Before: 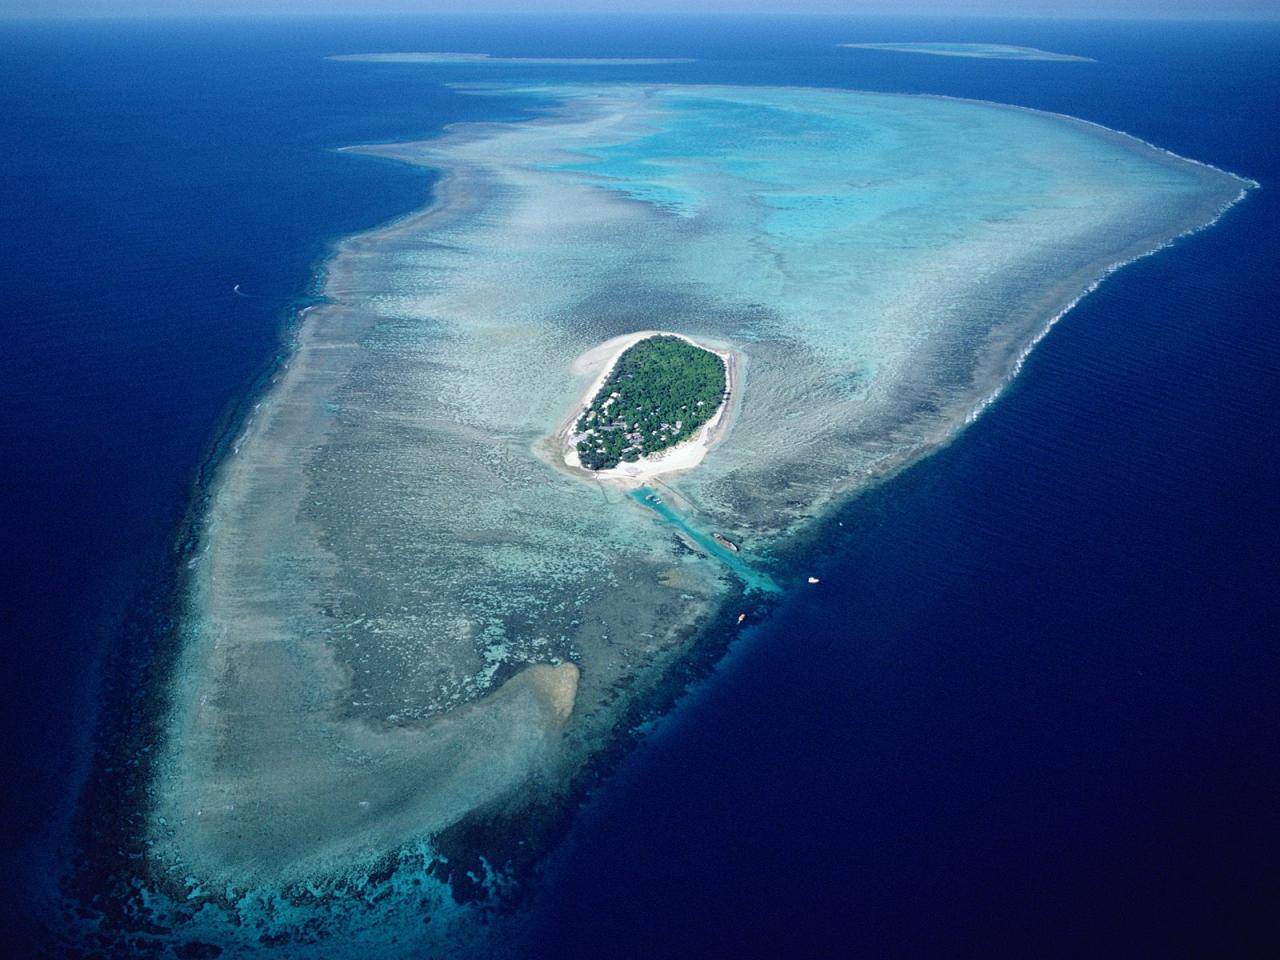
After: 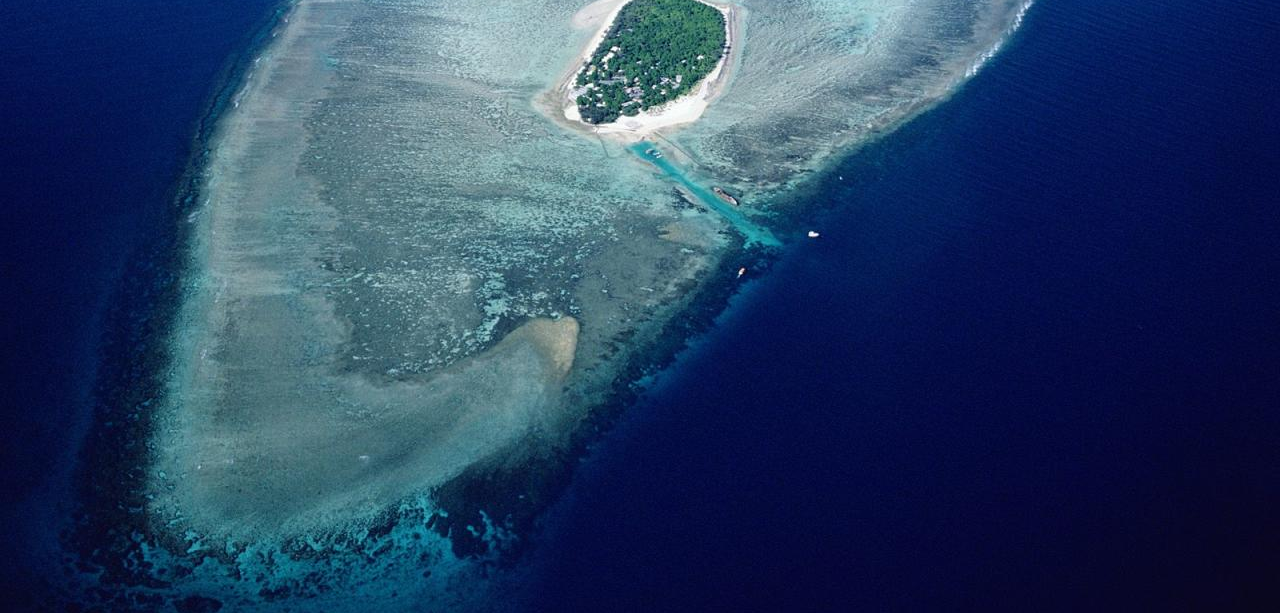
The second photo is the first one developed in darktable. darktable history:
crop and rotate: top 36.053%
